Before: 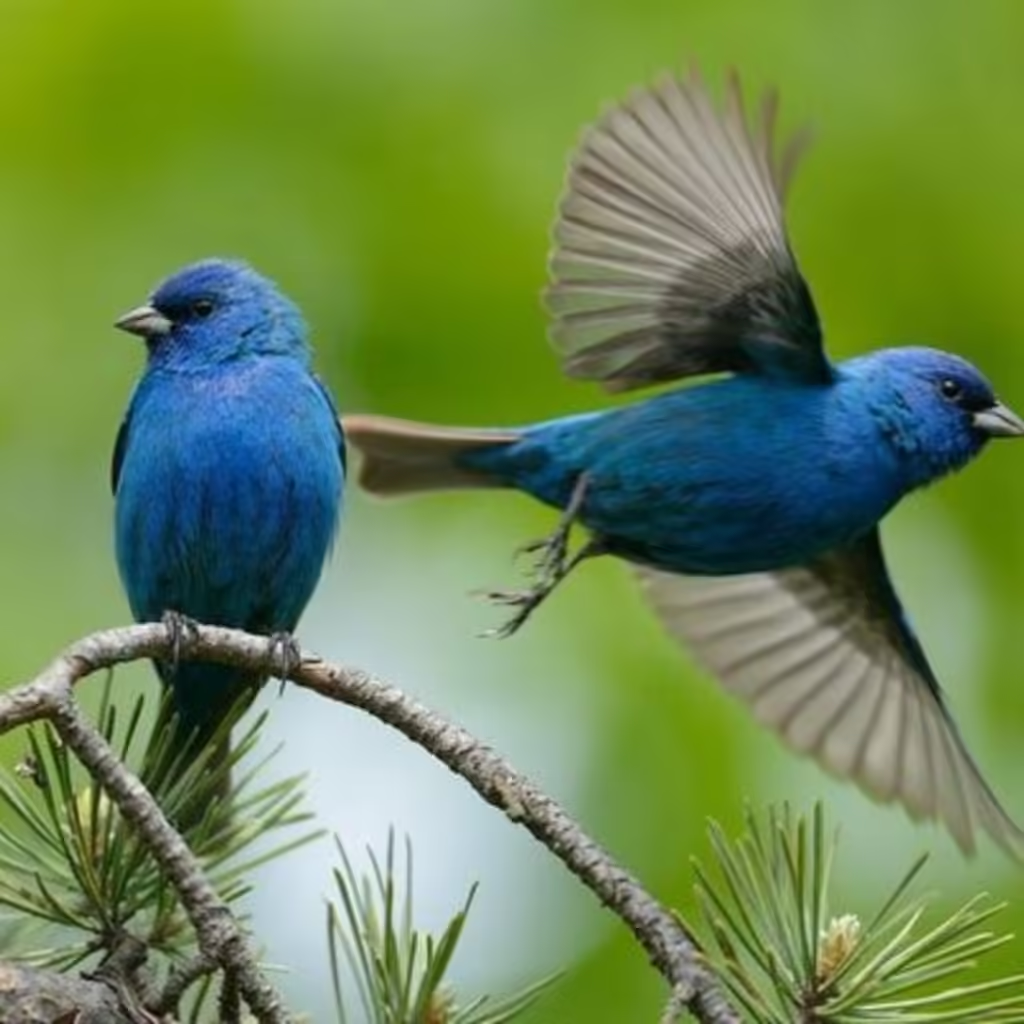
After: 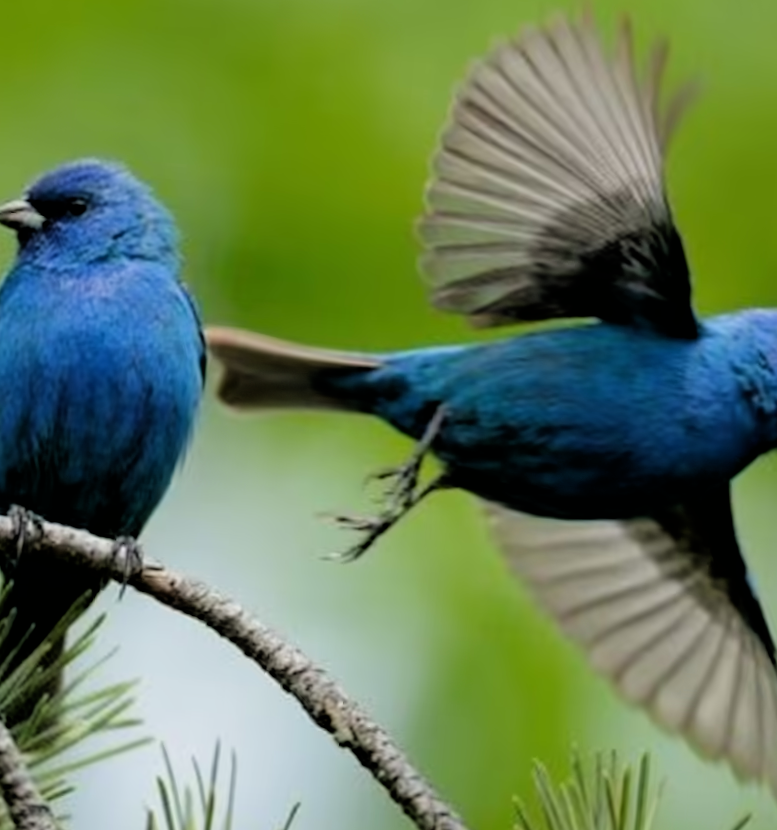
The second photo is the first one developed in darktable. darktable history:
rotate and perspective: rotation 5.12°, automatic cropping off
crop and rotate: left 17.046%, top 10.659%, right 12.989%, bottom 14.553%
filmic rgb: black relative exposure -3.92 EV, white relative exposure 3.14 EV, hardness 2.87
